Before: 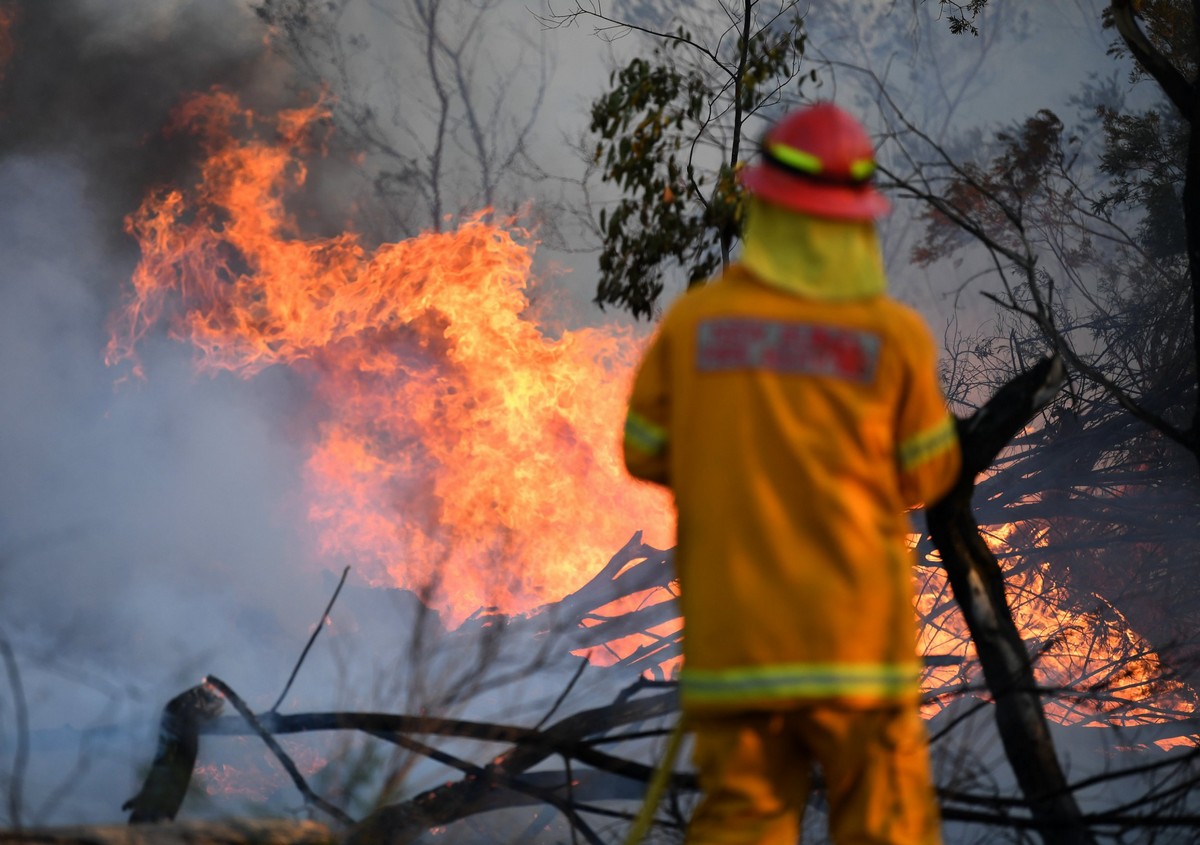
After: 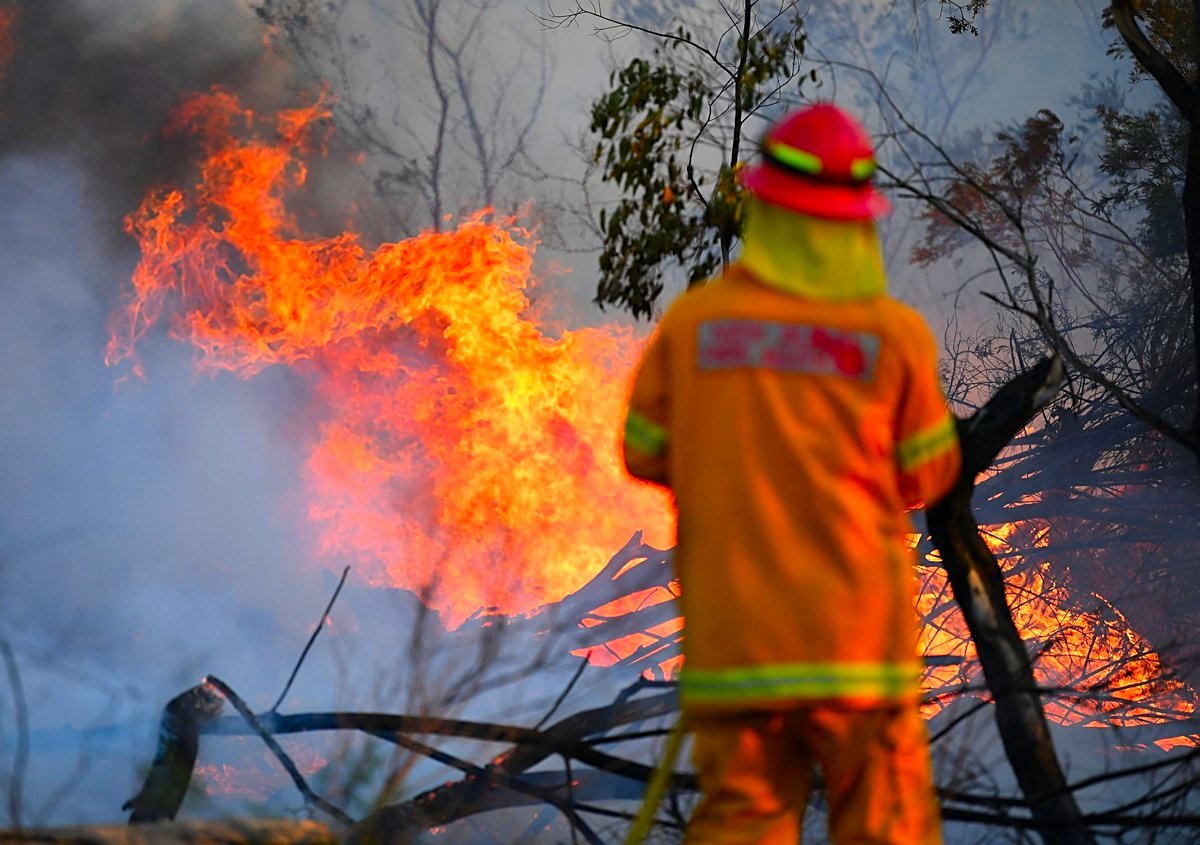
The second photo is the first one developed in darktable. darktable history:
contrast brightness saturation: saturation 0.49
levels: black 0.07%, levels [0, 0.478, 1]
sharpen: on, module defaults
